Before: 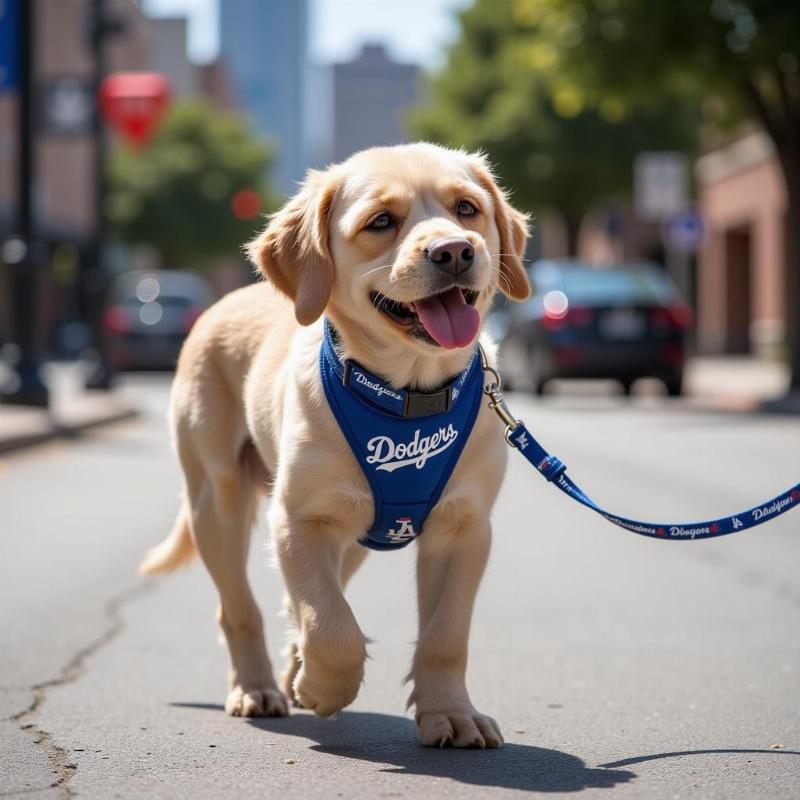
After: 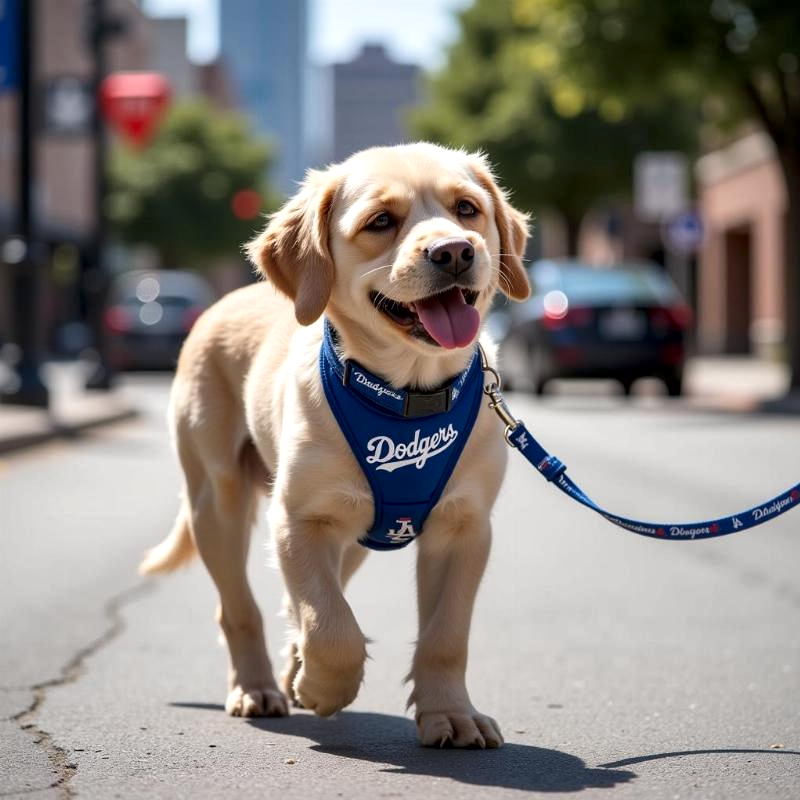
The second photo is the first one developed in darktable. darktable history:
local contrast: mode bilateral grid, contrast 26, coarseness 61, detail 152%, midtone range 0.2
